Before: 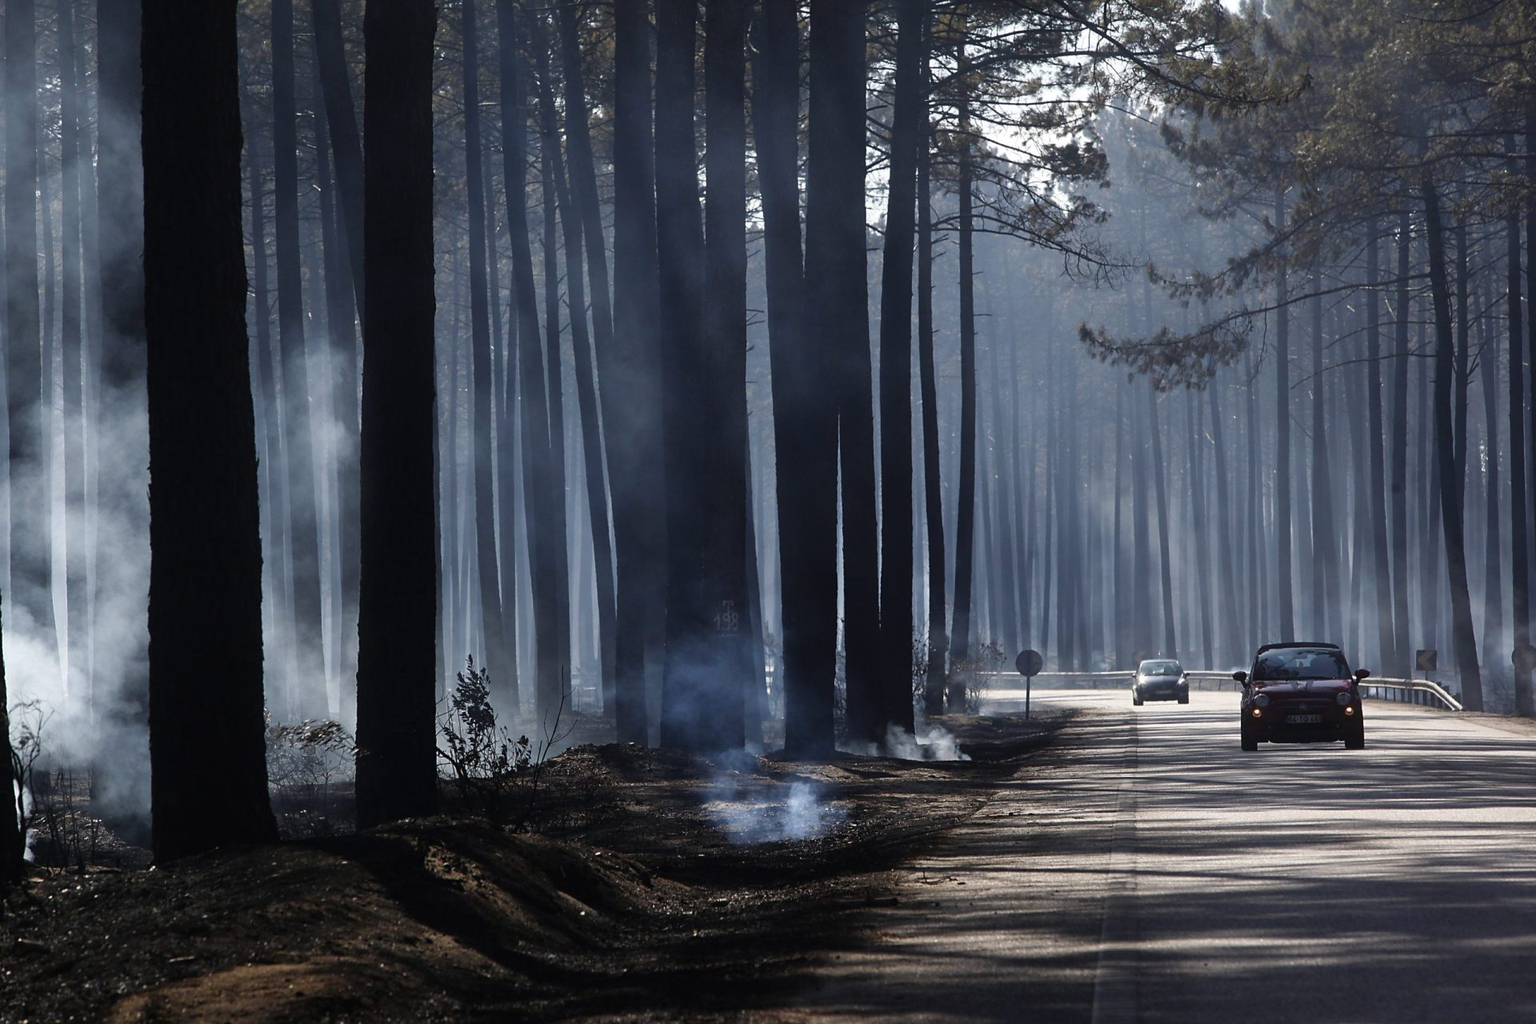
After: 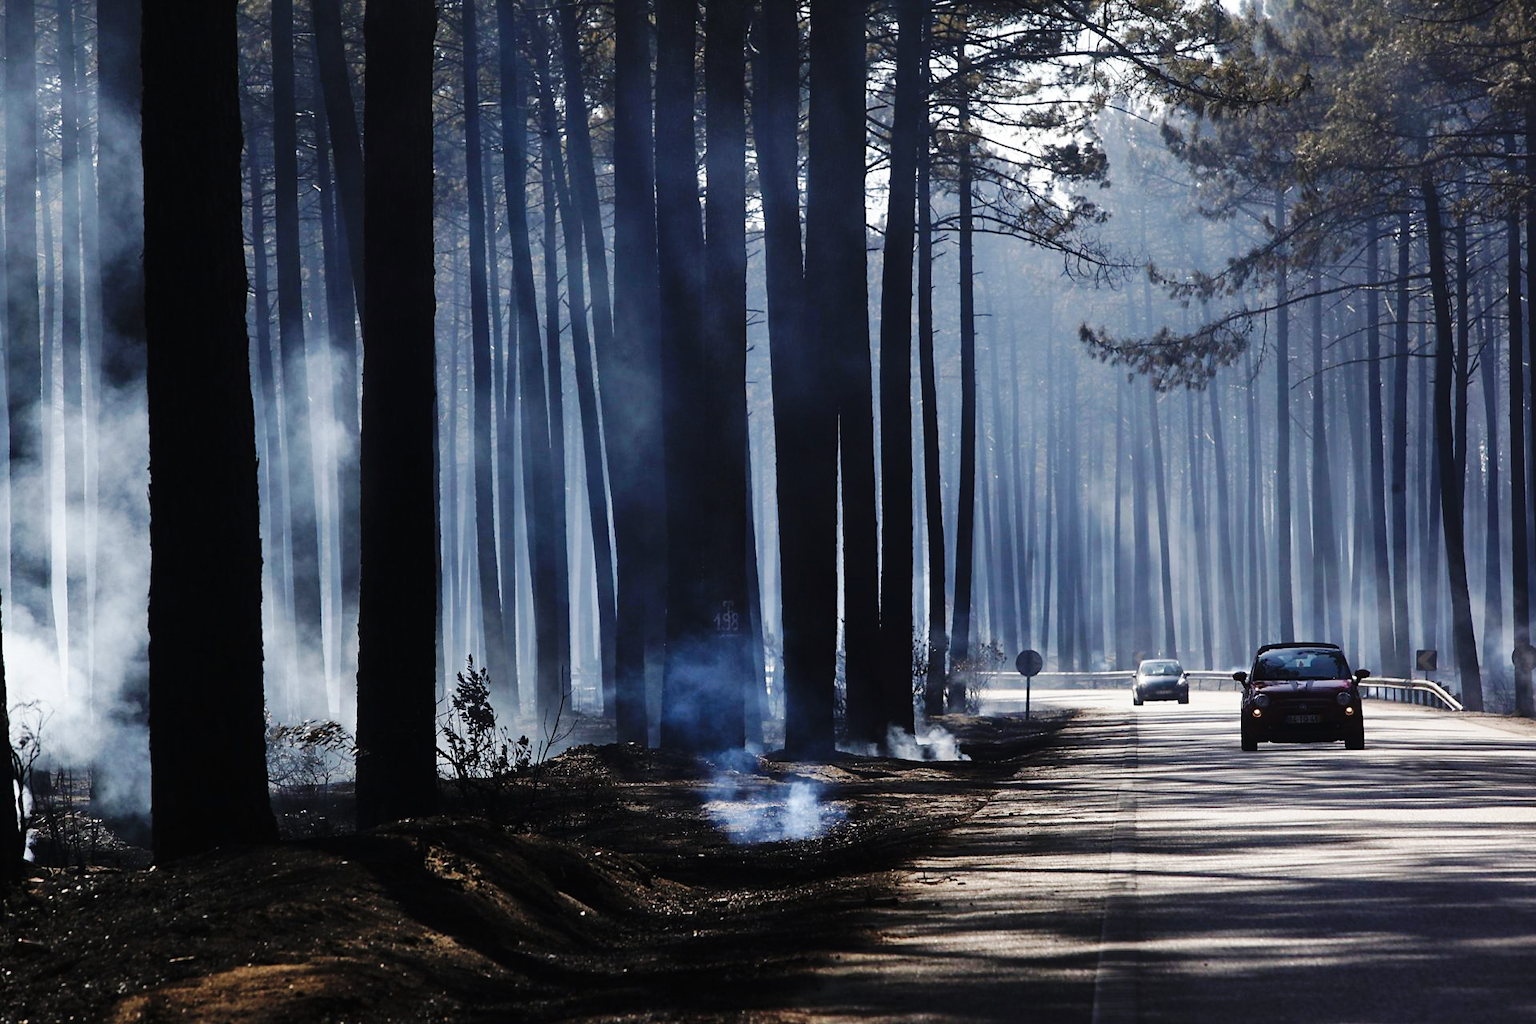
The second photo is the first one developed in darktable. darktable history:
shadows and highlights: radius 109.22, shadows 23.35, highlights -59.07, low approximation 0.01, soften with gaussian
base curve: curves: ch0 [(0, 0) (0.036, 0.025) (0.121, 0.166) (0.206, 0.329) (0.605, 0.79) (1, 1)], preserve colors none
